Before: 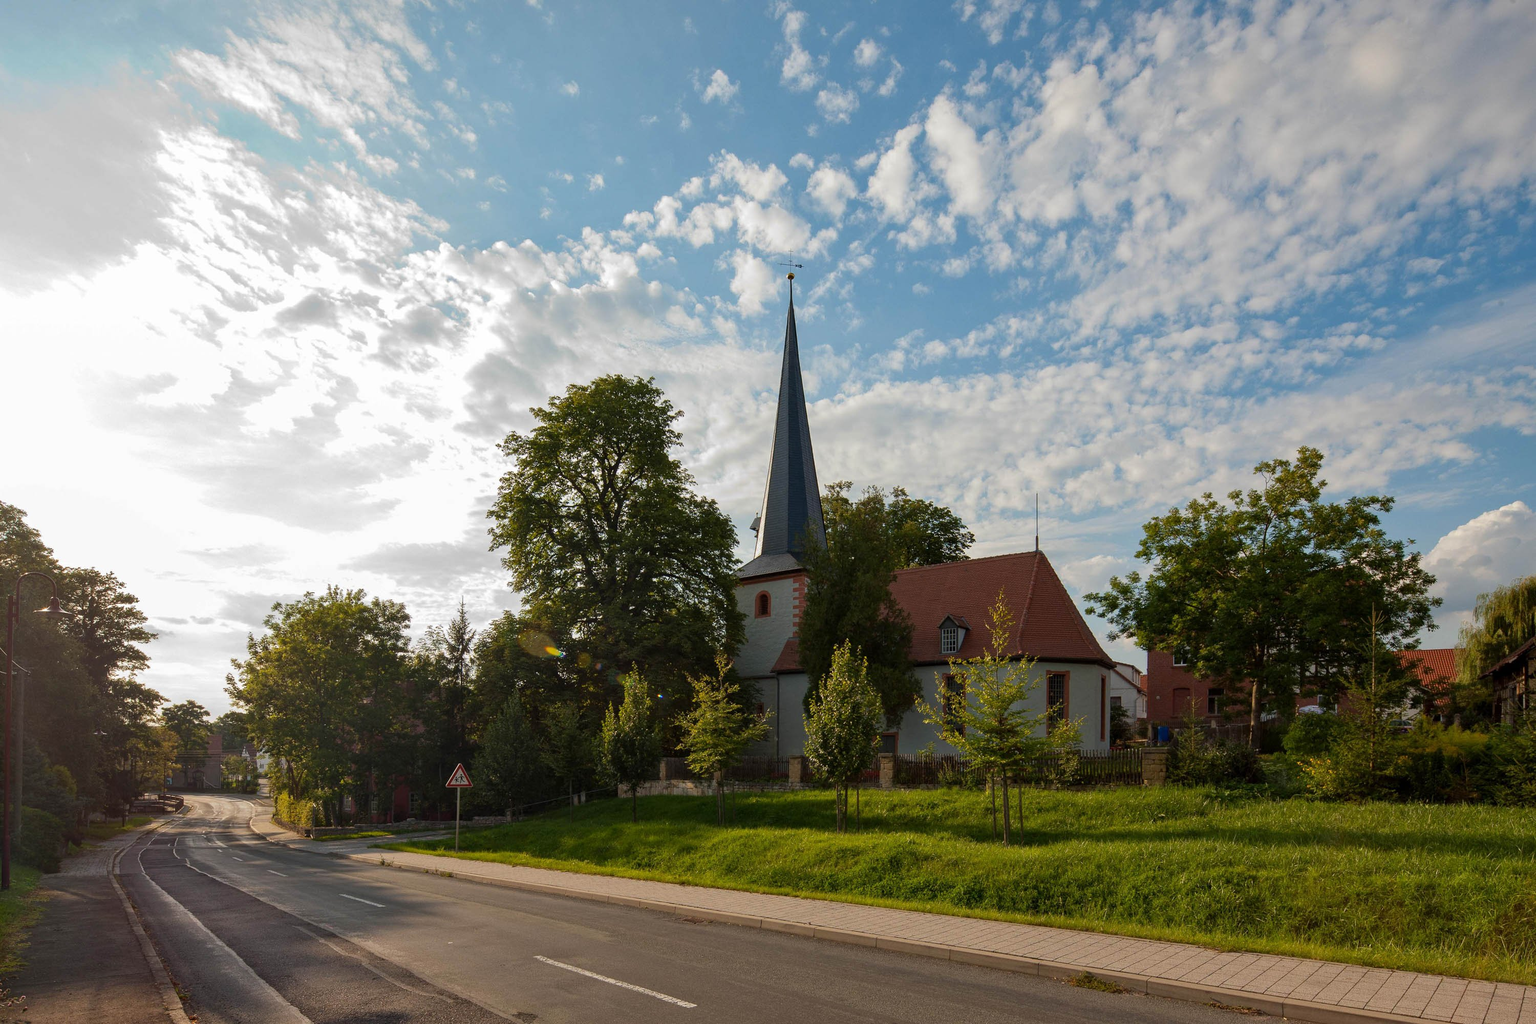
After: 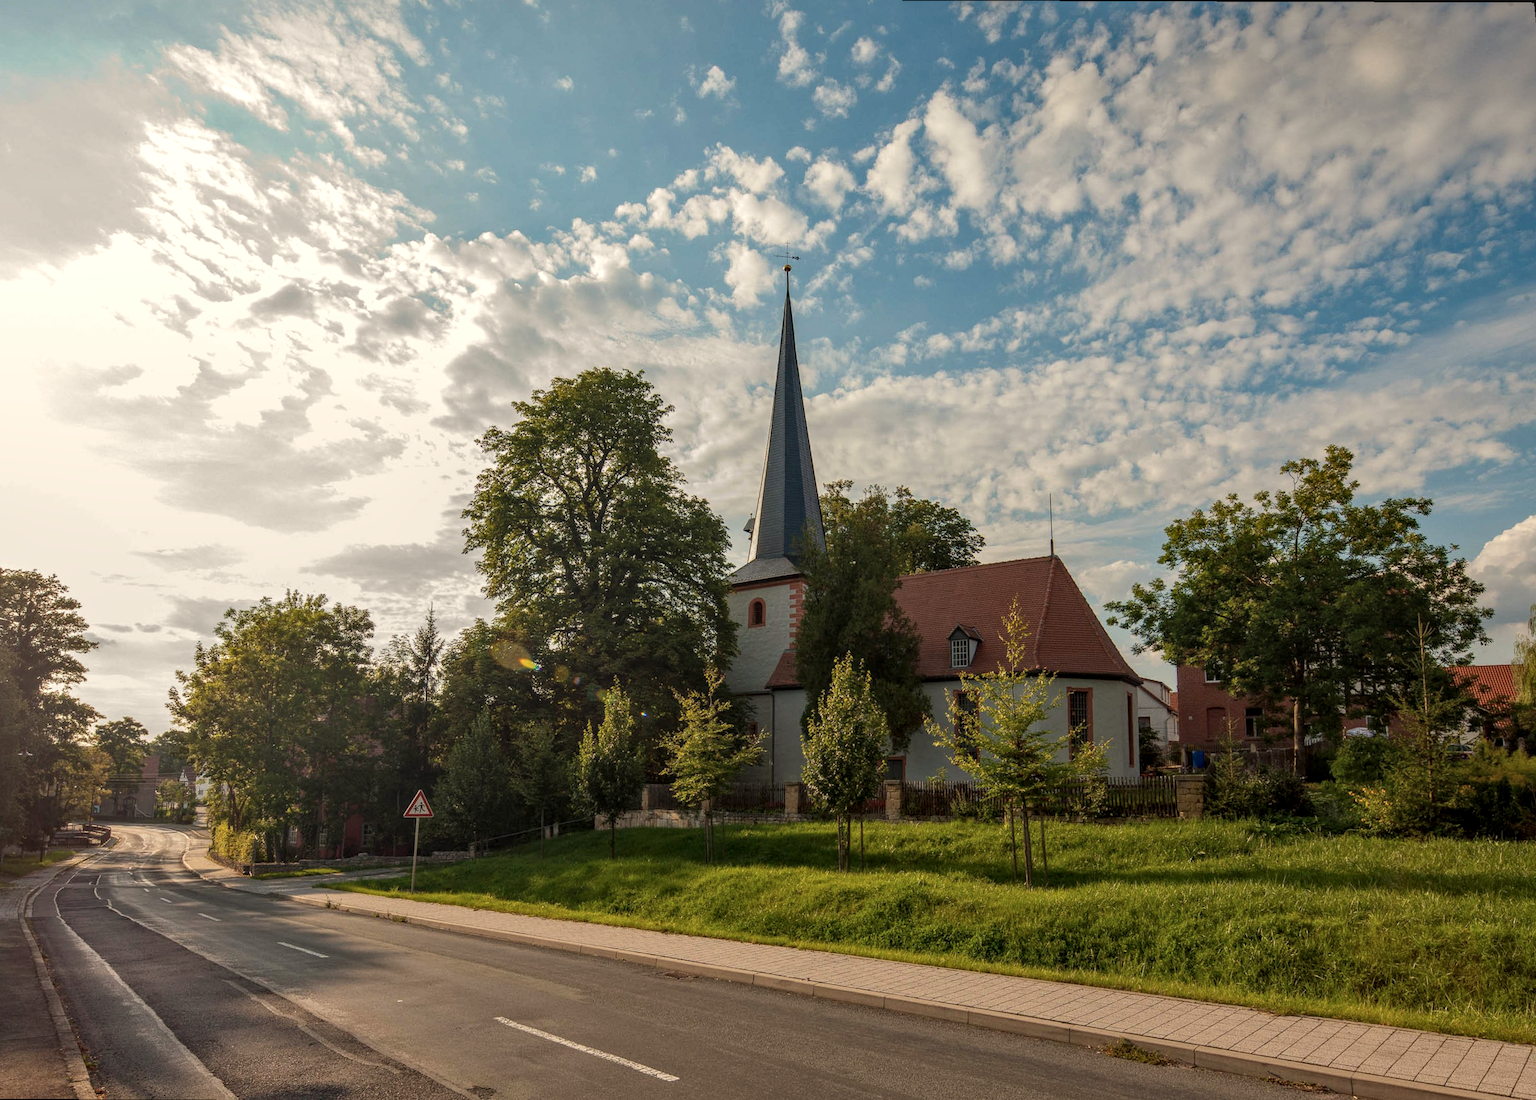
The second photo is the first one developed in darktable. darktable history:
color zones: curves: ch1 [(0, 0.469) (0.001, 0.469) (0.12, 0.446) (0.248, 0.469) (0.5, 0.5) (0.748, 0.5) (0.999, 0.469) (1, 0.469)]
local contrast: highlights 0%, shadows 0%, detail 133%
rotate and perspective: rotation 0.215°, lens shift (vertical) -0.139, crop left 0.069, crop right 0.939, crop top 0.002, crop bottom 0.996
white balance: red 1.045, blue 0.932
